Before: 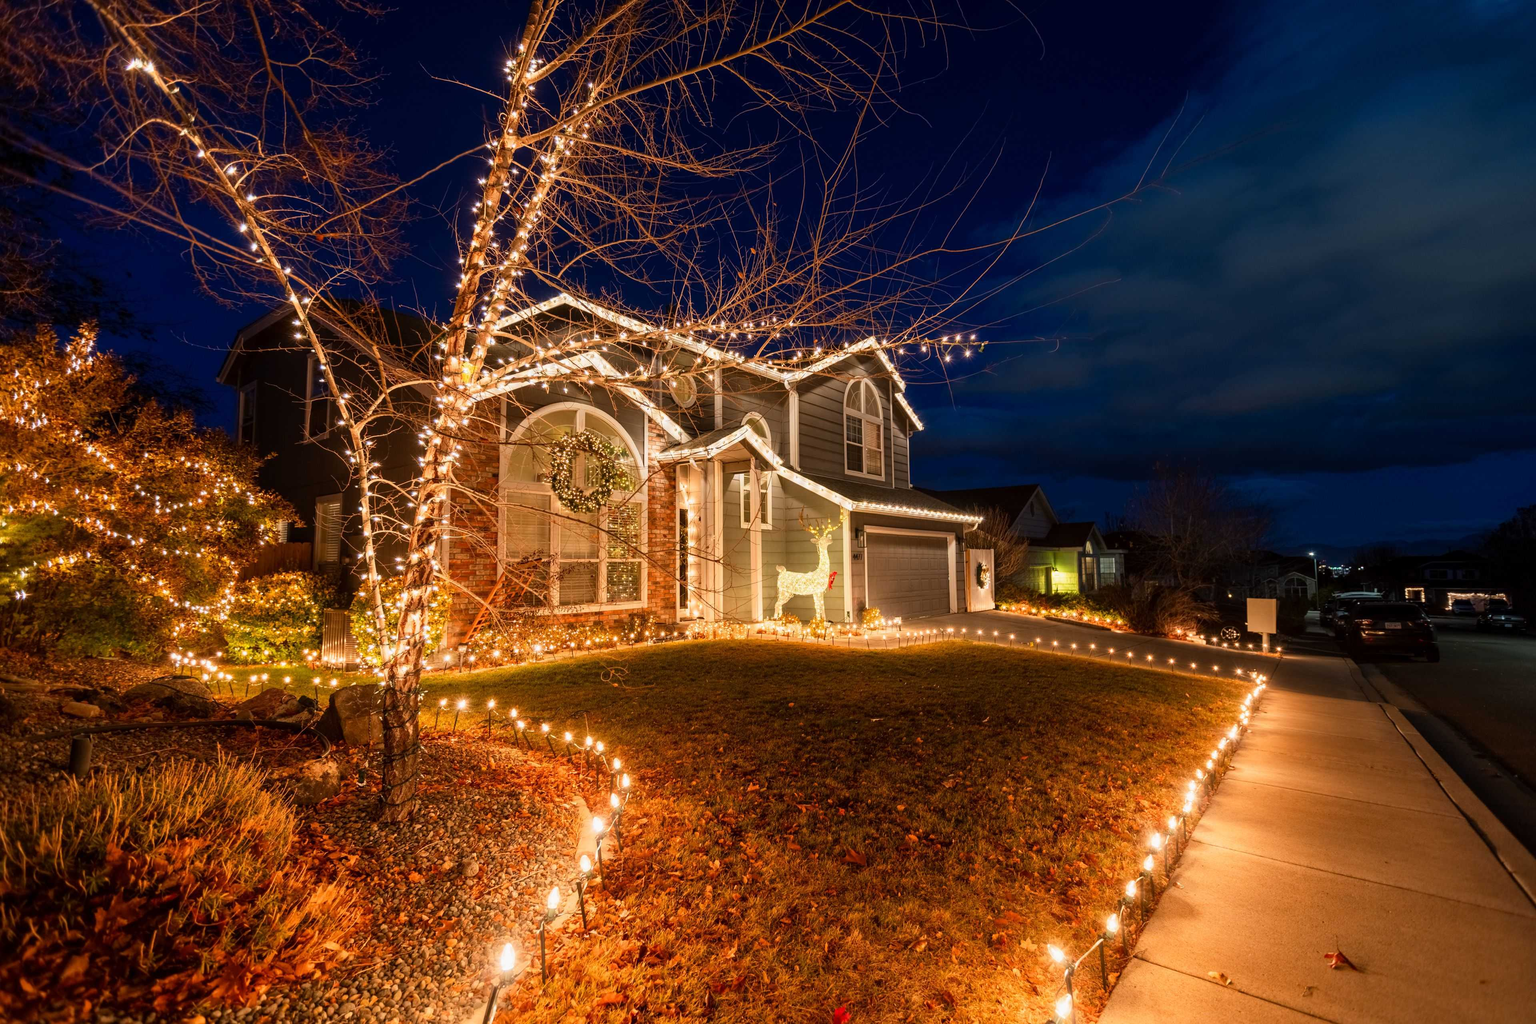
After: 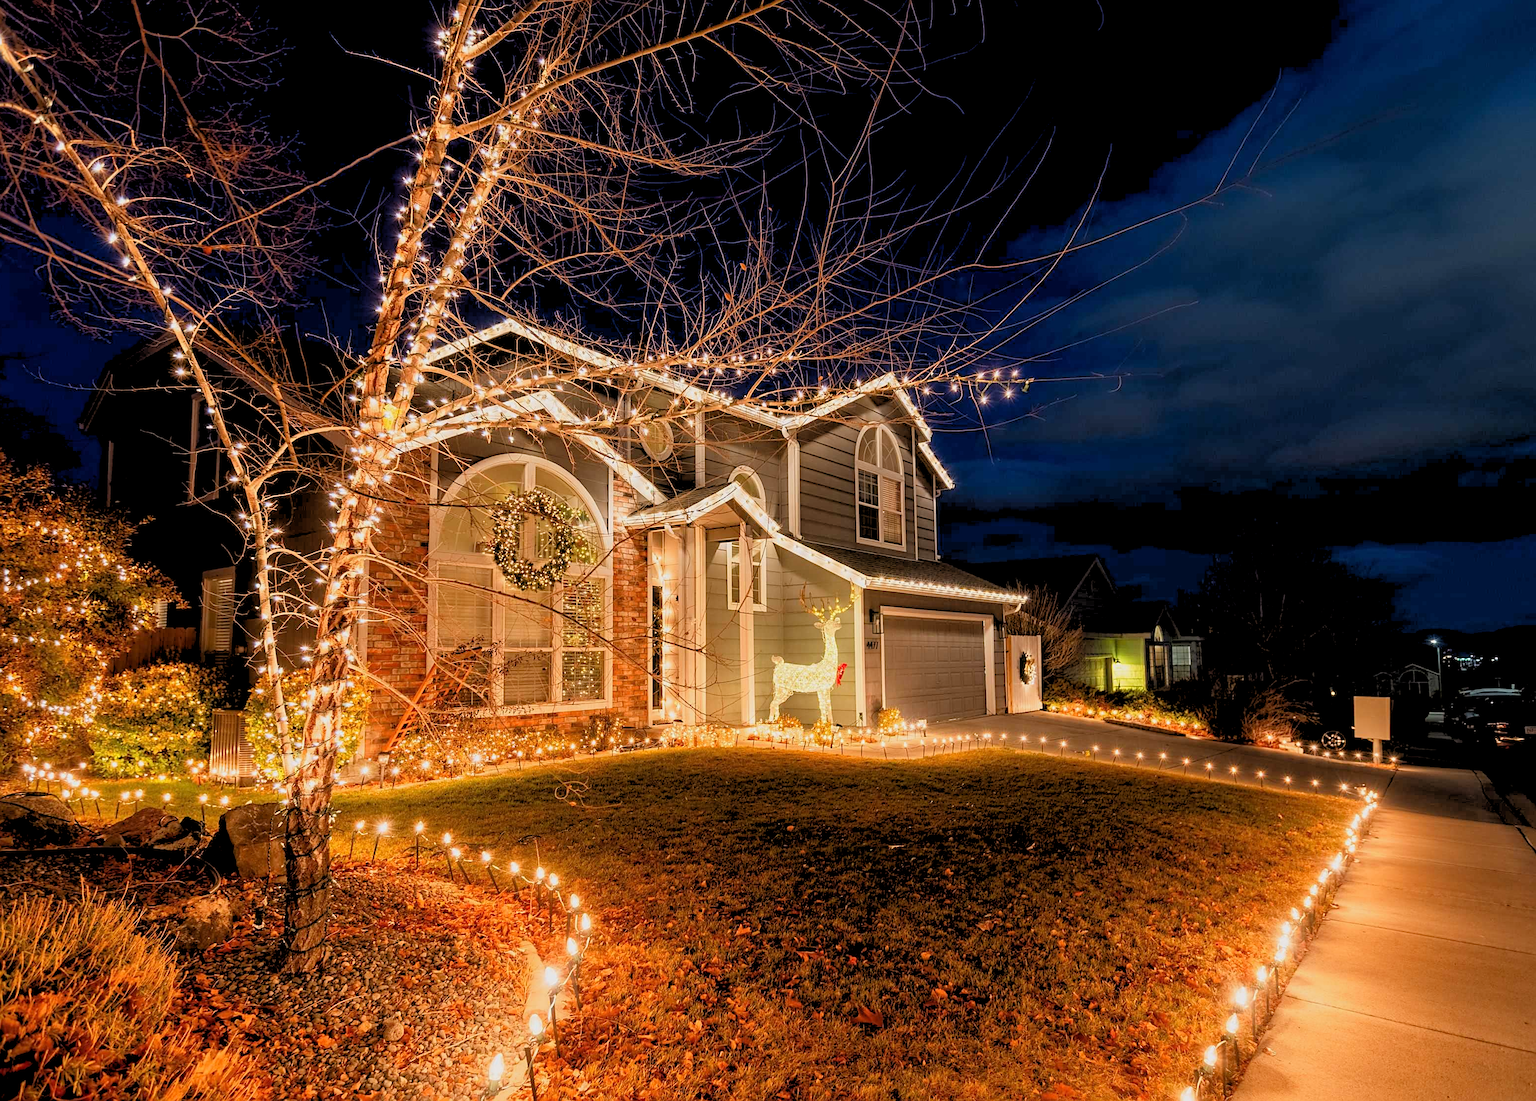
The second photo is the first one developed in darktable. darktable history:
crop: left 9.929%, top 3.475%, right 9.188%, bottom 9.529%
sharpen: on, module defaults
rgb levels: preserve colors sum RGB, levels [[0.038, 0.433, 0.934], [0, 0.5, 1], [0, 0.5, 1]]
